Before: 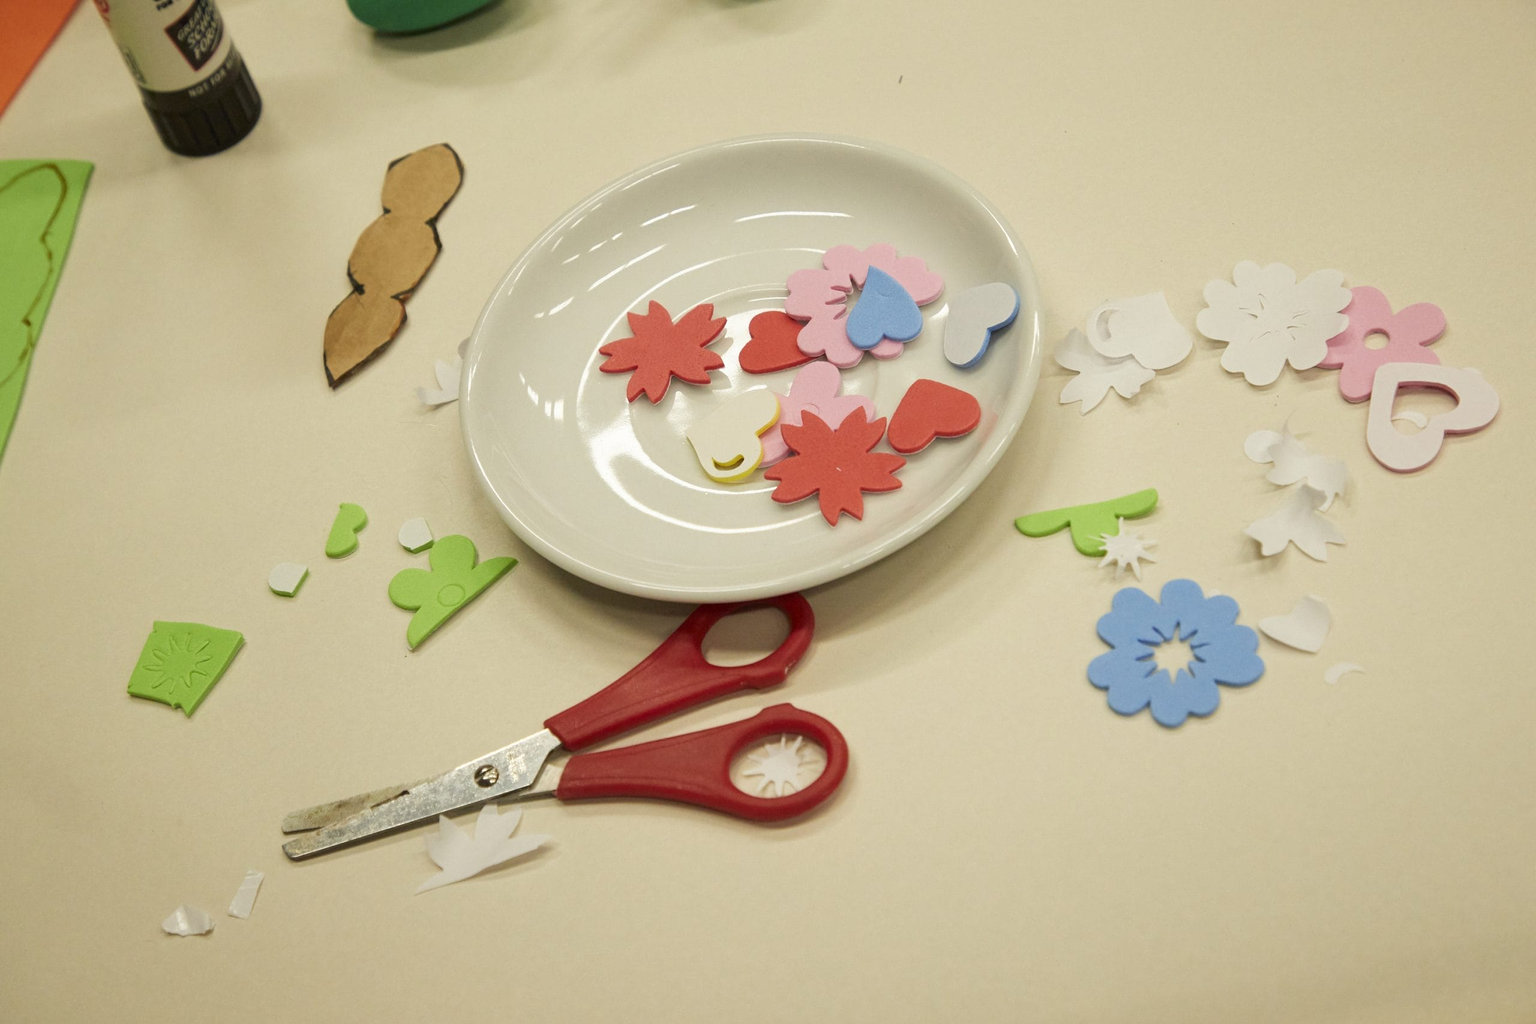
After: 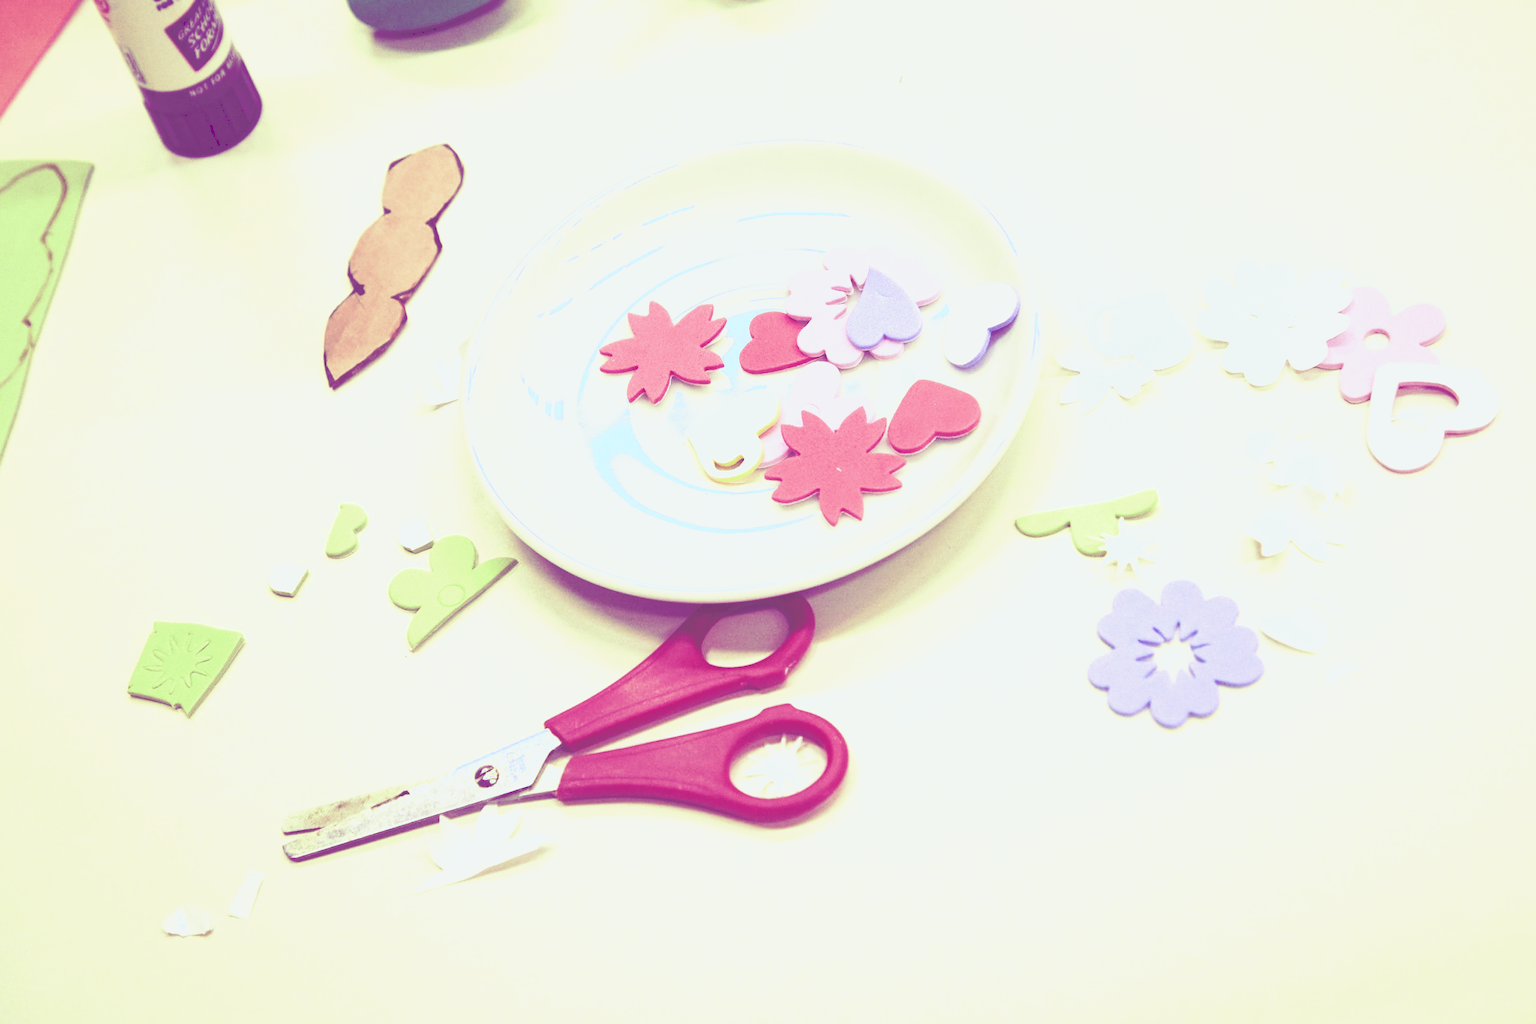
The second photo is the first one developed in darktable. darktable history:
tone curve: curves: ch0 [(0, 0) (0.003, 0.279) (0.011, 0.287) (0.025, 0.295) (0.044, 0.304) (0.069, 0.316) (0.1, 0.319) (0.136, 0.316) (0.177, 0.32) (0.224, 0.359) (0.277, 0.421) (0.335, 0.511) (0.399, 0.639) (0.468, 0.734) (0.543, 0.827) (0.623, 0.89) (0.709, 0.944) (0.801, 0.965) (0.898, 0.968) (1, 1)], preserve colors none
color look up table: target L [57.74, 67.46, 65.52, 94.84, 57.61, 46.69, 93.15, 93.01, 65.67, 73.73, 66.63, 66.1, 56, 54.97, 45.43, 38.51, 13.66, 200.74, 91.35, 73.07, 75.65, 66.78, 55.97, 39.35, 32.22, 38.38, 37.08, 35.59, 27.94, 92.85, 68.42, 68.9, 36.89, 57.47, 53.91, 52.79, 42.68, 36.32, 26.85, 19.74, 11.09, 13.69, 90.47, 95.73, 72.63, 60.76, 59.75, 50.31, 32.21], target a [28.27, 22.47, 0.426, -65.25, 14.85, -27.64, -74.7, -55.75, -51.25, -26.07, -1.801, -6.363, -42.13, -16.61, -24.69, -6.844, 55.79, 0, -87.96, 9.904, 1.857, -18.17, 24.68, 55.02, 42.48, 45.09, 14.85, 10.97, 39.95, -80.77, 1.723, 10.86, 56.99, 9.558, 22.26, 13.12, 33.06, 48.24, 41.08, 63.44, 52.64, 56.06, -88.56, -43.55, -22.92, -39.97, -20.79, -15.49, 5.254], target b [-73.75, -53.73, 38.98, 42.35, -73.82, 16.41, 54, 41.72, 2.646, 8.227, 29.11, -3.641, 30.84, 17, 1.108, -3.669, -33.85, -0.001, 84, -42.58, -9.163, 42.22, 4.295, -31.11, -3.969, -4.066, -6.231, 2.419, -11.04, -15.89, -57.17, -55.27, -61, -11.95, -12.45, -48.37, -33.44, -20.63, -21.02, -57.66, -44.88, -34.01, -18.8, -10.94, -49.28, -20.76, -67.21, -29.36, -31.27], num patches 49
